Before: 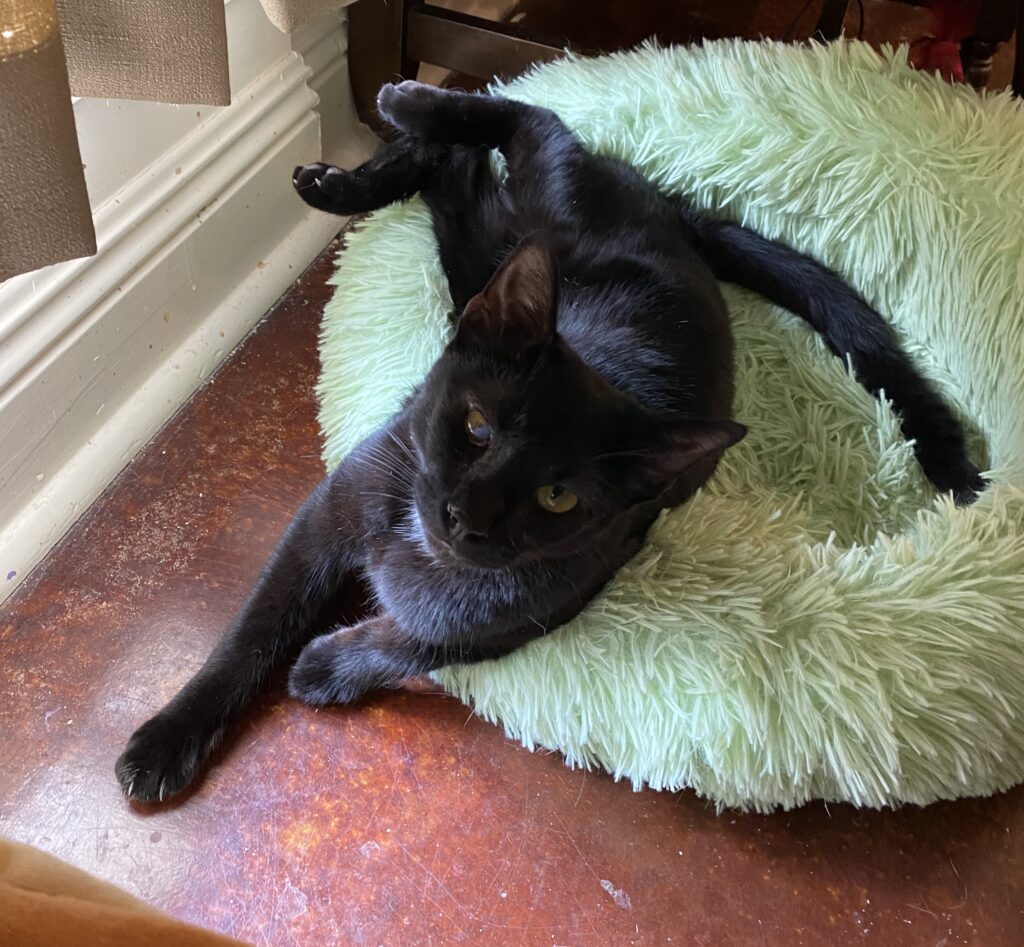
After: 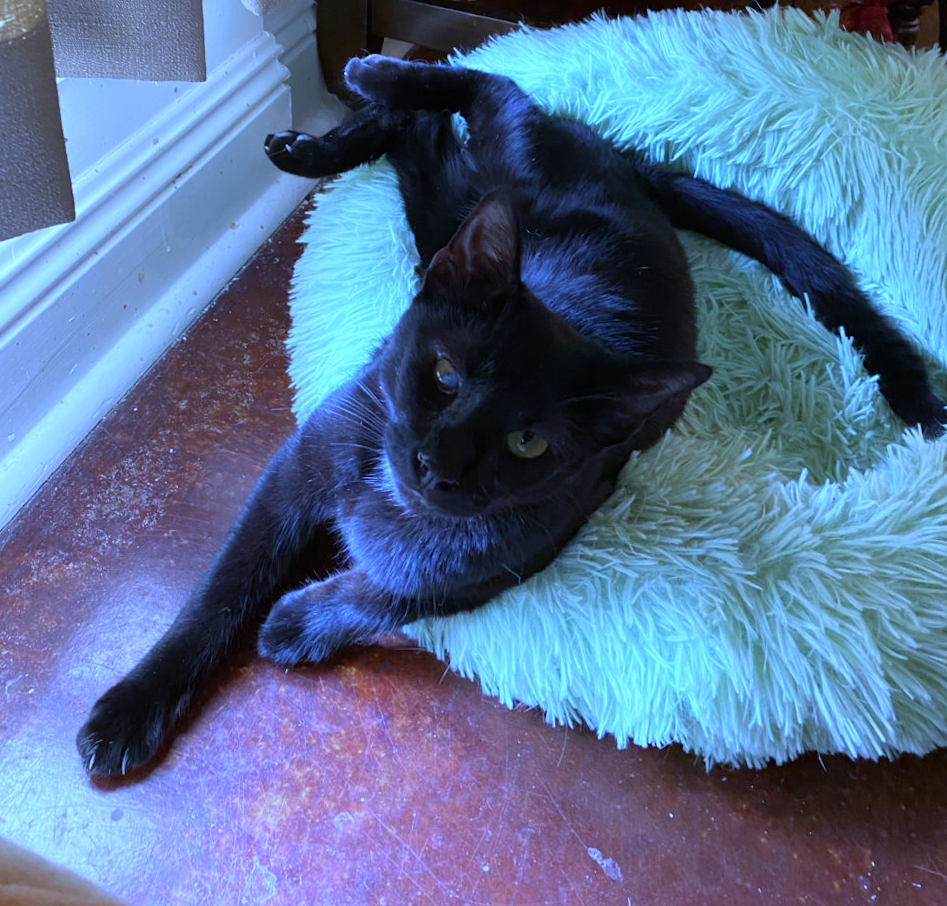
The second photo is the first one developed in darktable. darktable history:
white balance: red 0.766, blue 1.537
rotate and perspective: rotation -1.68°, lens shift (vertical) -0.146, crop left 0.049, crop right 0.912, crop top 0.032, crop bottom 0.96
